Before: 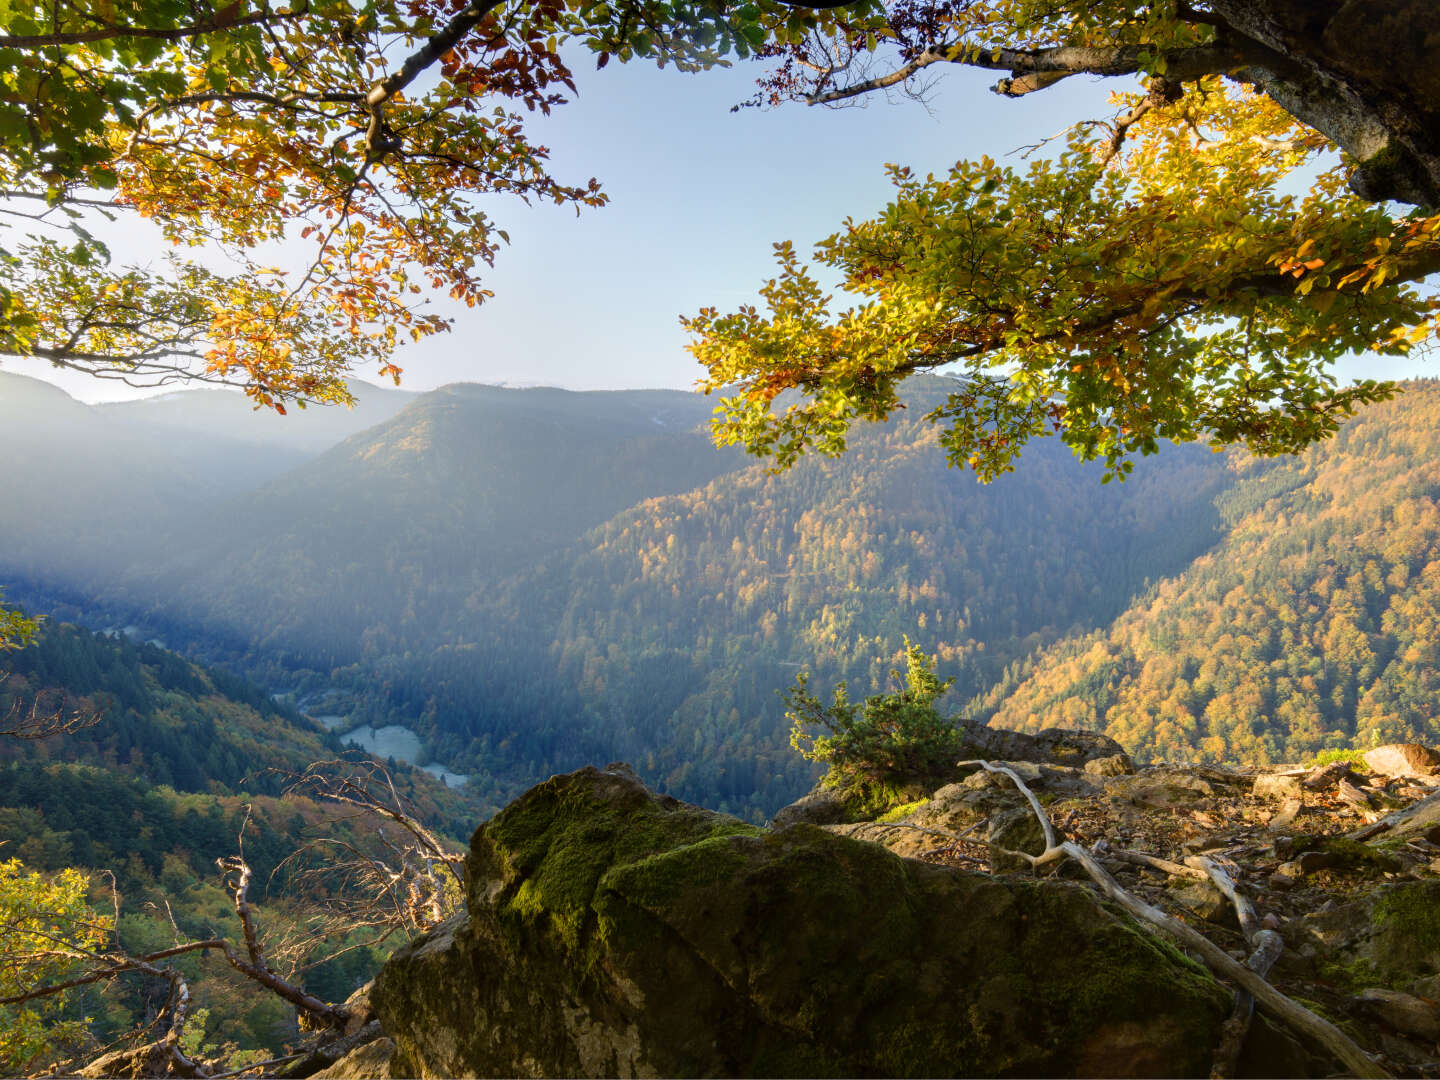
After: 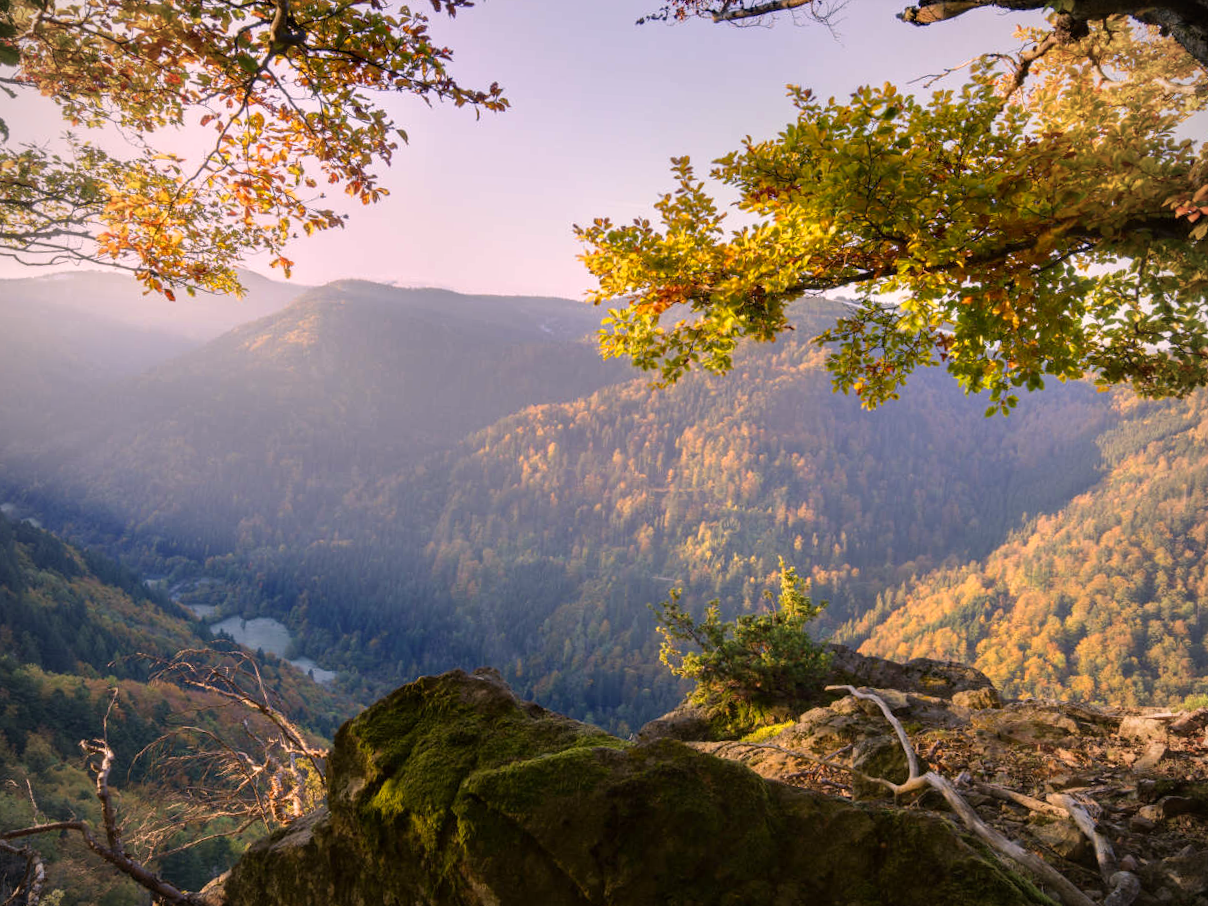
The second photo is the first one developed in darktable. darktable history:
crop and rotate: angle -3.27°, left 5.211%, top 5.211%, right 4.607%, bottom 4.607%
color correction: highlights a* 14.52, highlights b* 4.84
vignetting: fall-off radius 60.65%
